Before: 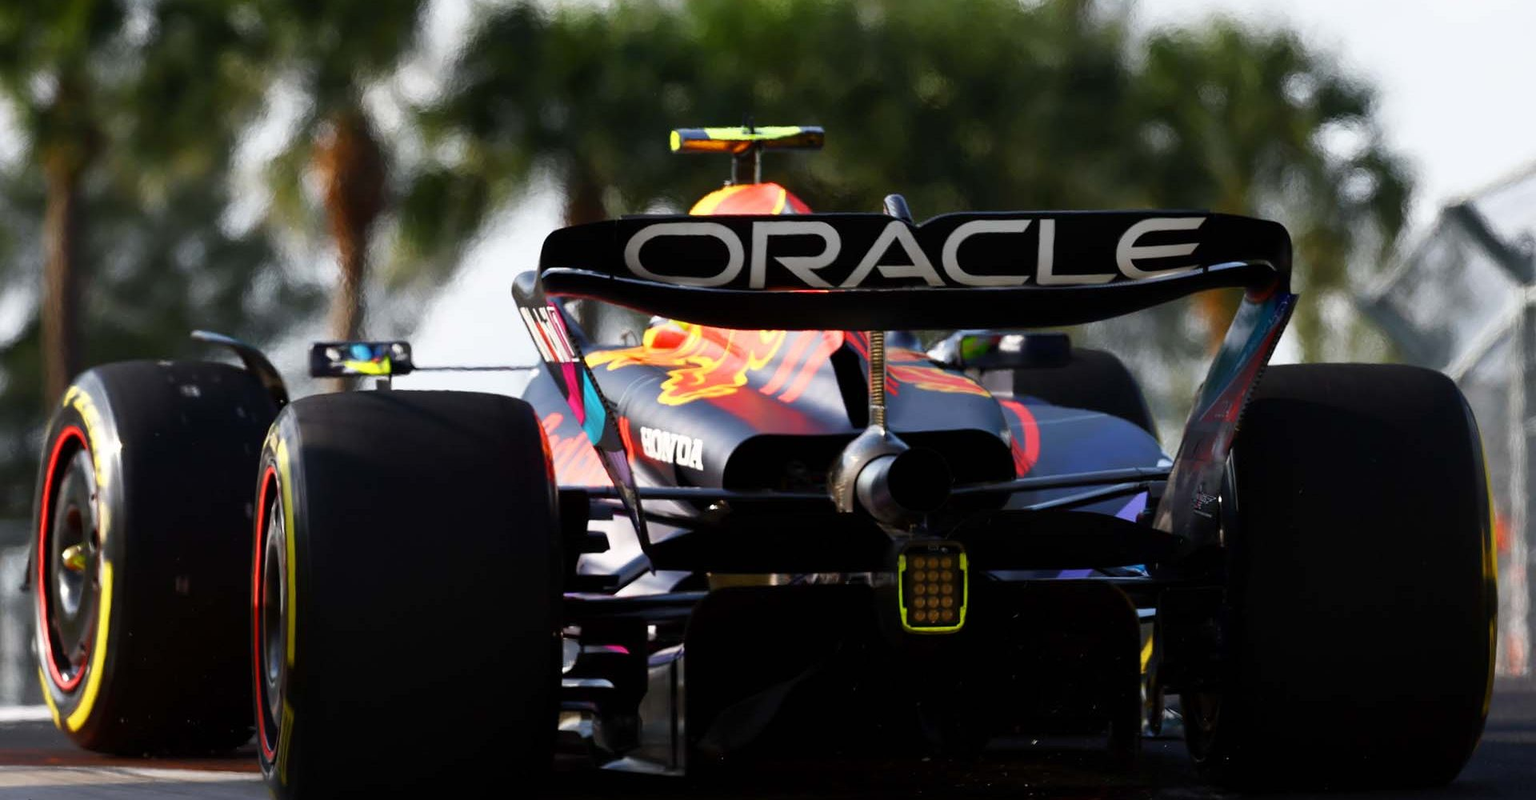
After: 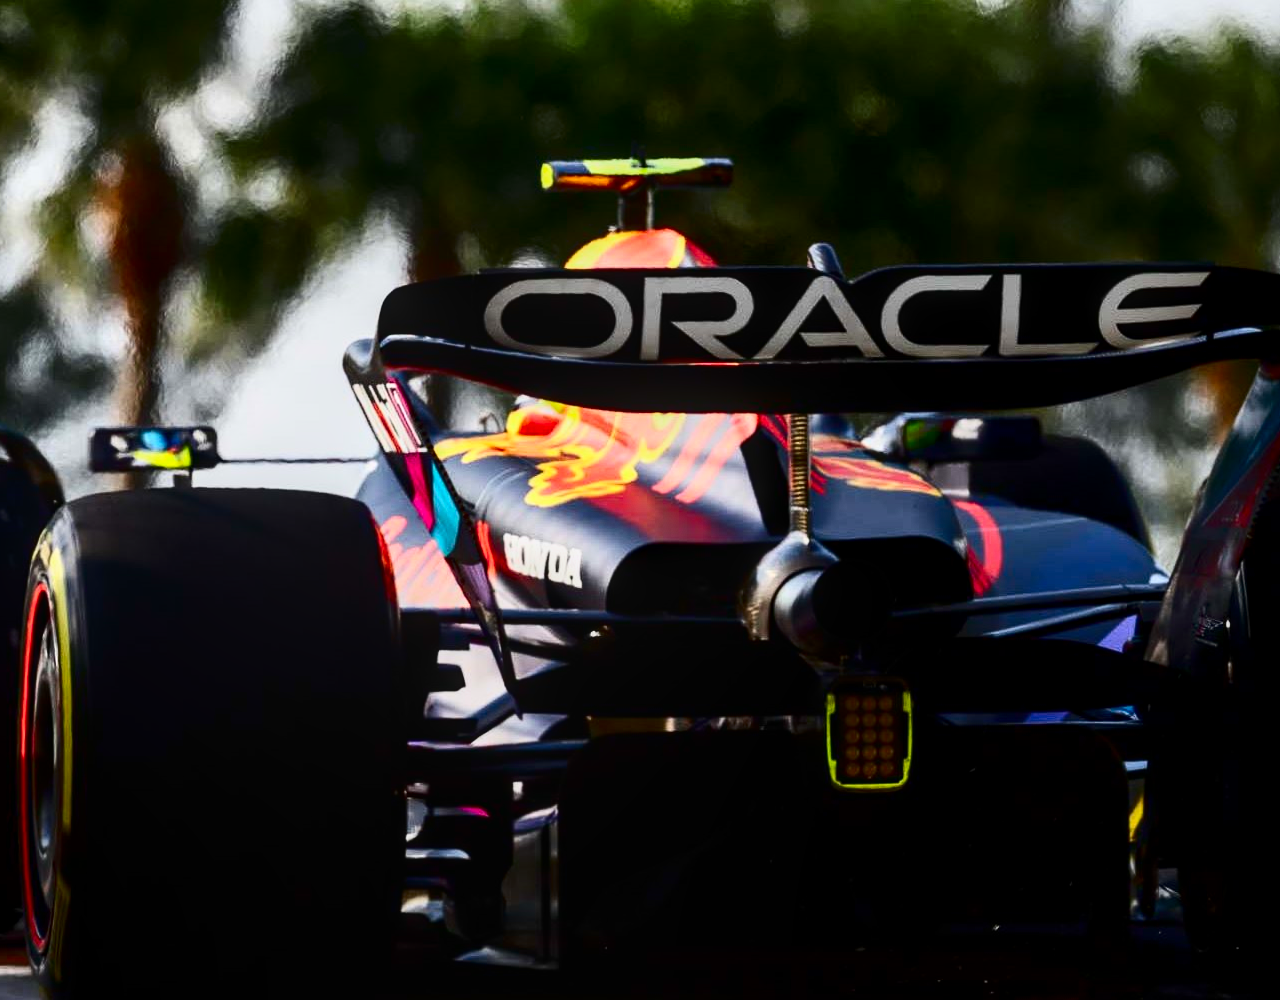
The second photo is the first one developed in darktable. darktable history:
contrast brightness saturation: contrast 0.314, brightness -0.069, saturation 0.167
local contrast: on, module defaults
crop and rotate: left 15.496%, right 17.82%
